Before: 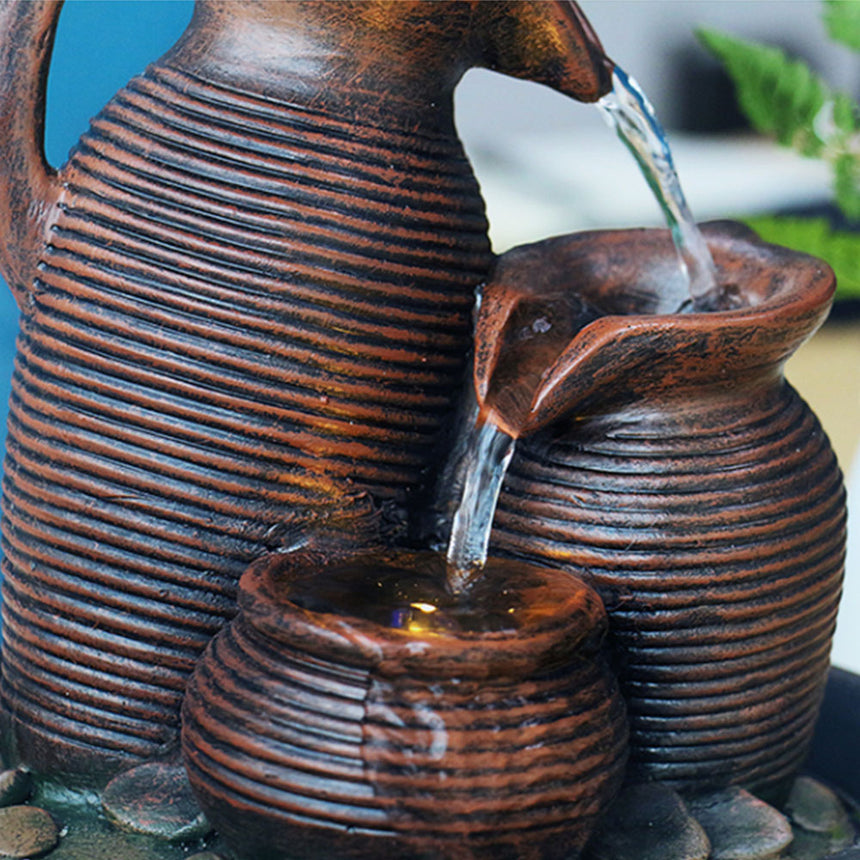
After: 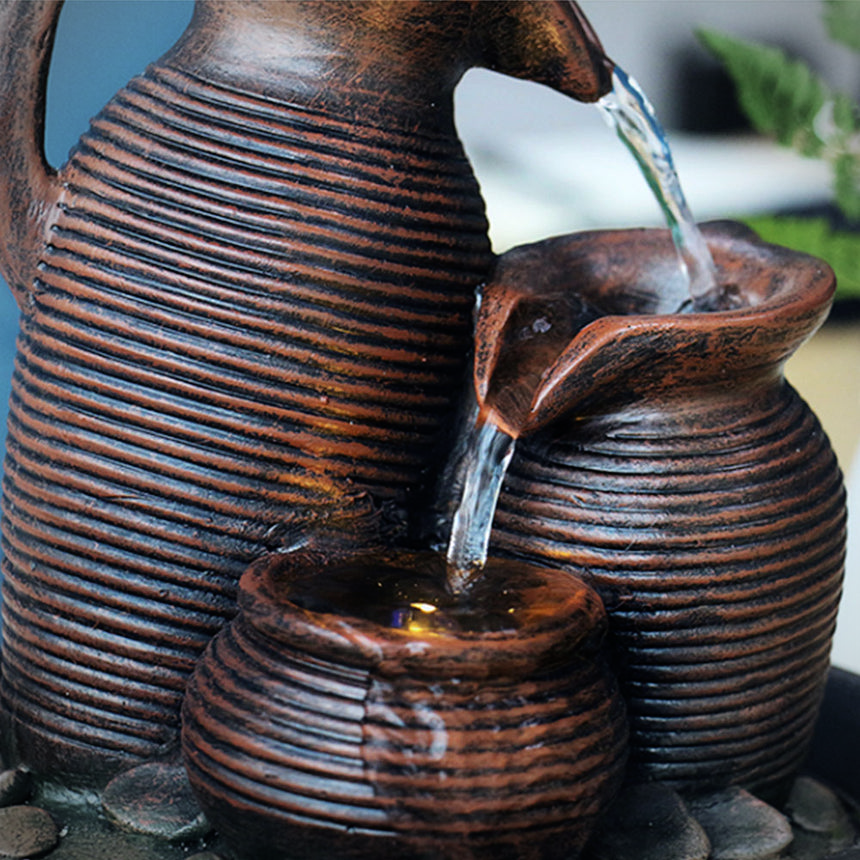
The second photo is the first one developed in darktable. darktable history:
vignetting: fall-off radius 60.83%, unbound false
exposure: exposure -0.567 EV, compensate highlight preservation false
tone equalizer: -8 EV -0.729 EV, -7 EV -0.693 EV, -6 EV -0.564 EV, -5 EV -0.363 EV, -3 EV 0.388 EV, -2 EV 0.6 EV, -1 EV 0.674 EV, +0 EV 0.757 EV
